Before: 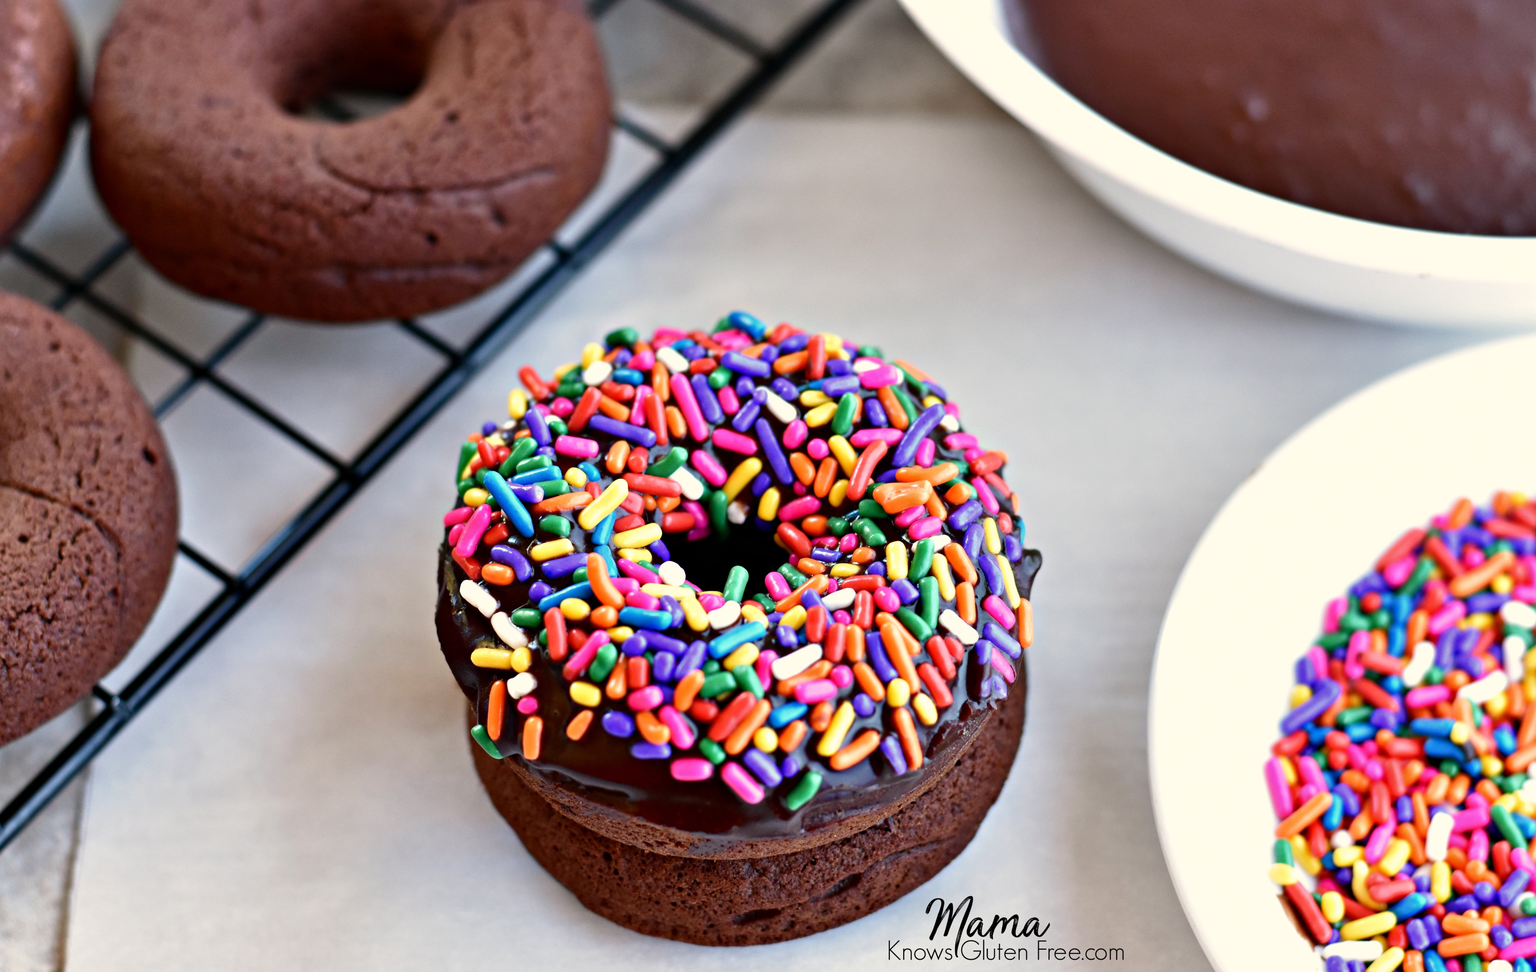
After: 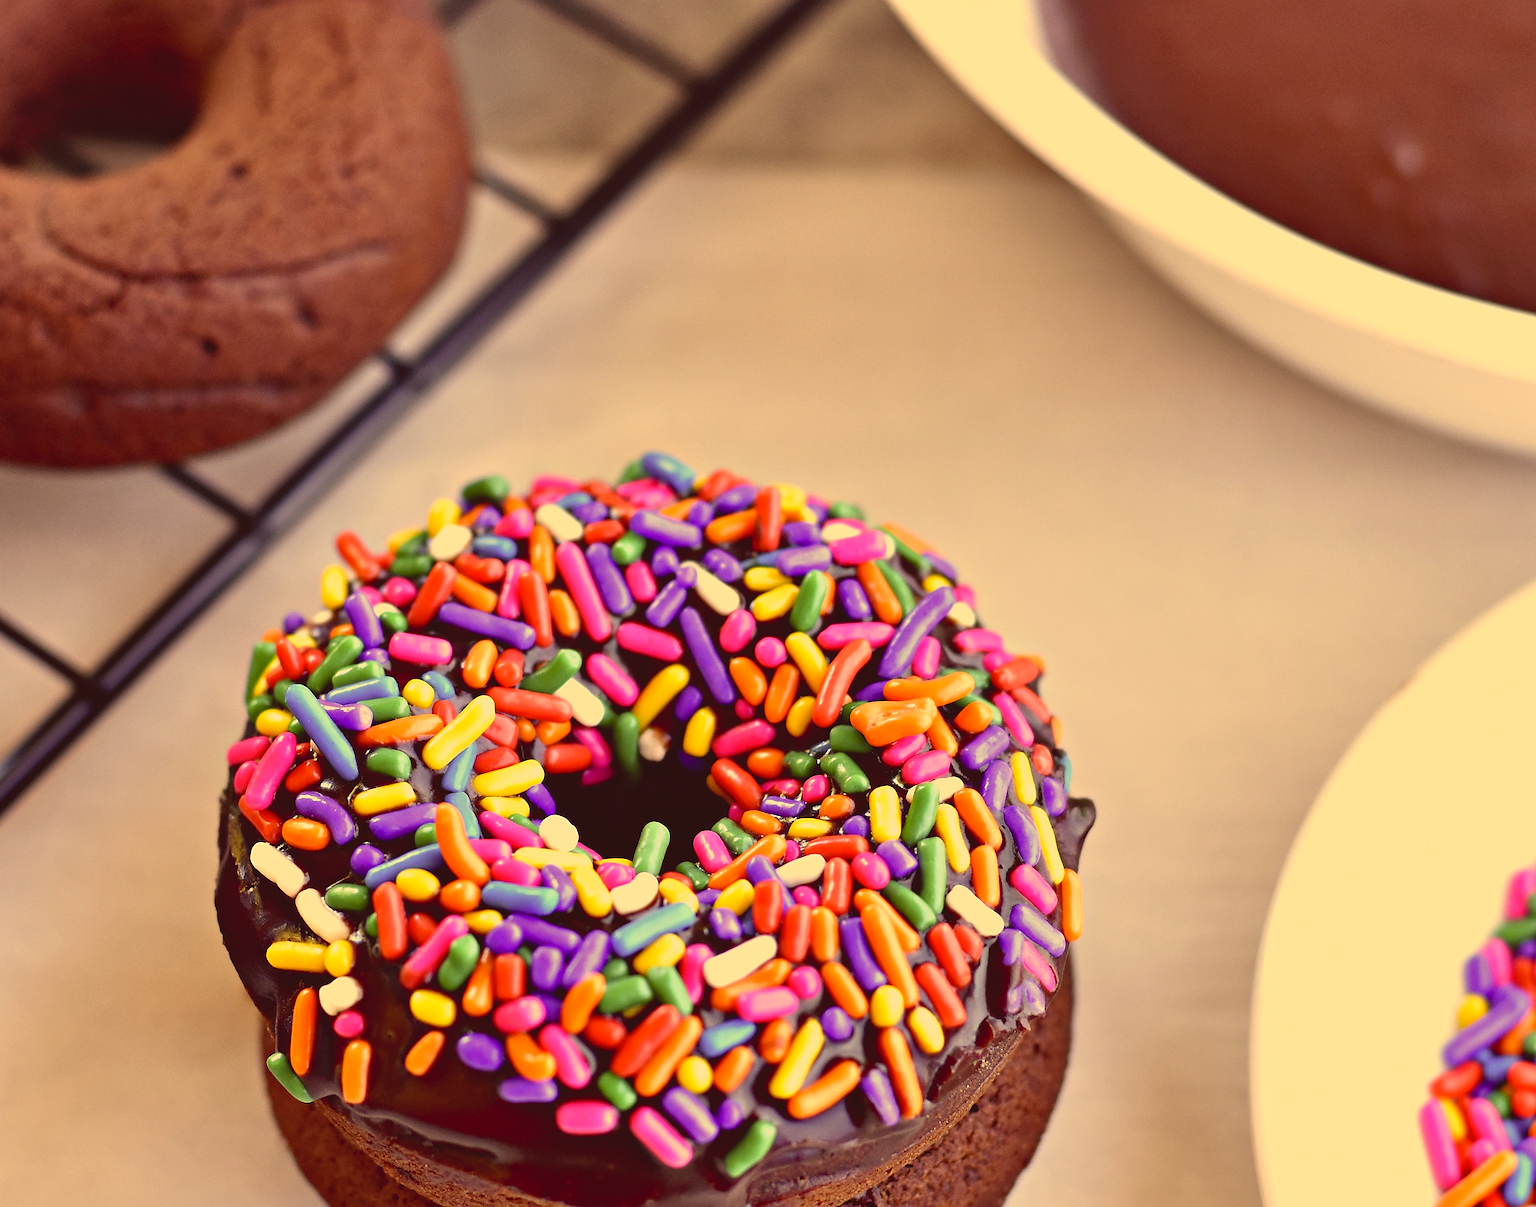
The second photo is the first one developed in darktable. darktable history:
tone equalizer: mask exposure compensation -0.508 EV
crop: left 18.736%, right 12.386%, bottom 14.445%
contrast brightness saturation: contrast -0.132, brightness 0.053, saturation -0.122
sharpen: radius 1.359, amount 1.256, threshold 0.626
color correction: highlights a* 10.11, highlights b* 38.38, shadows a* 14.84, shadows b* 3.1
